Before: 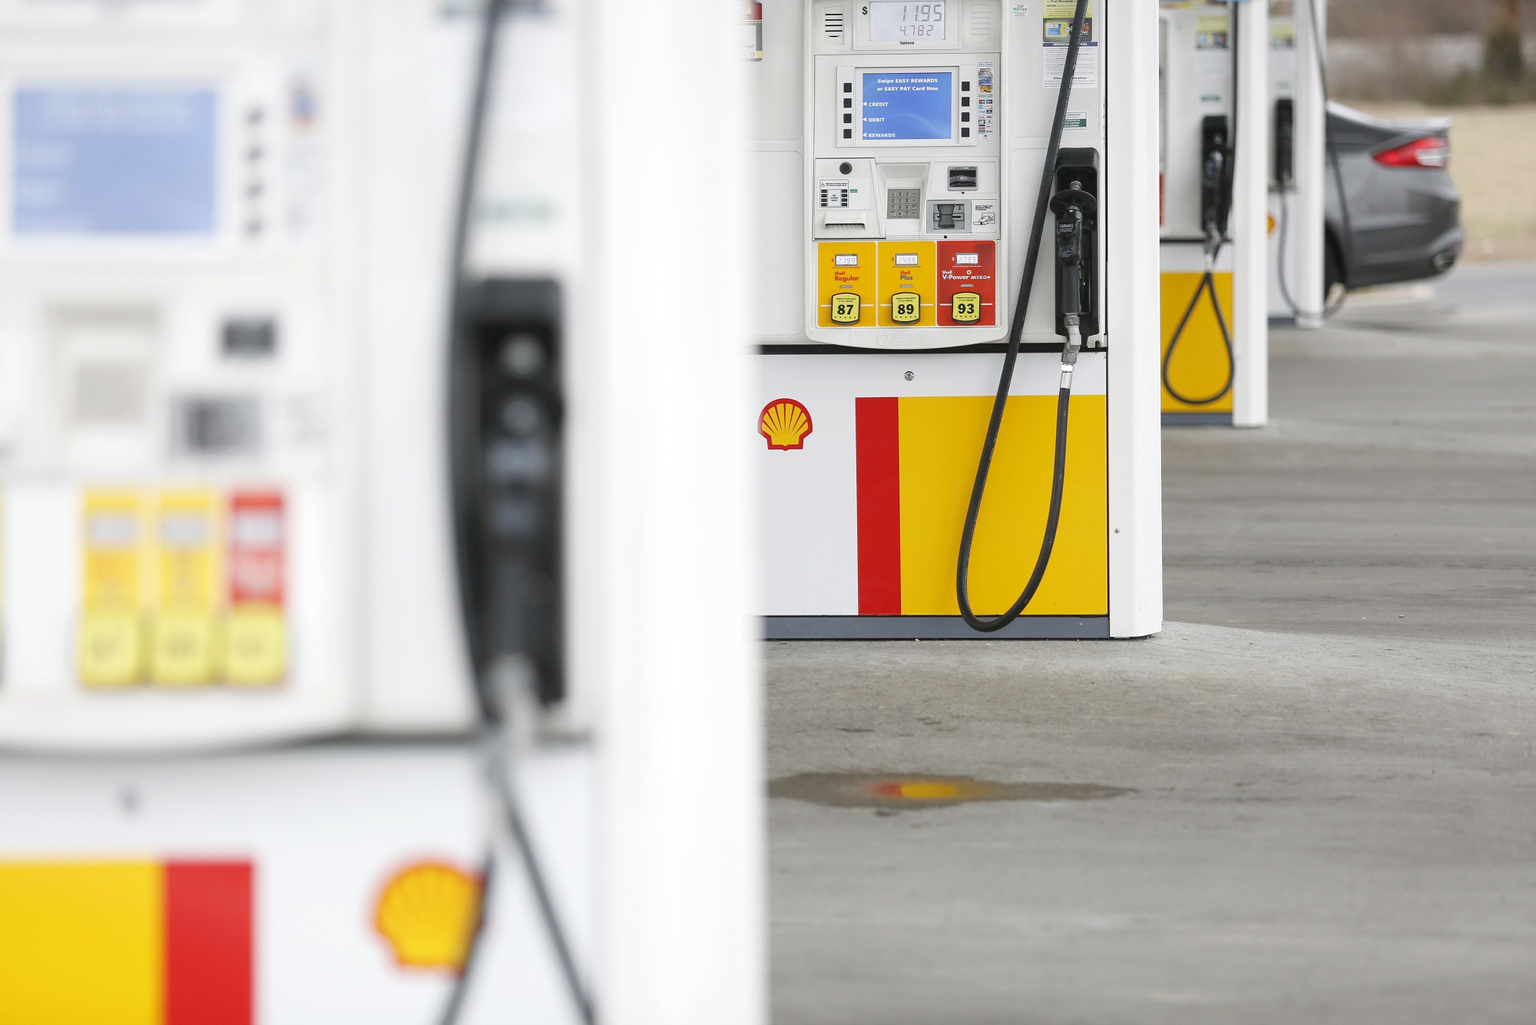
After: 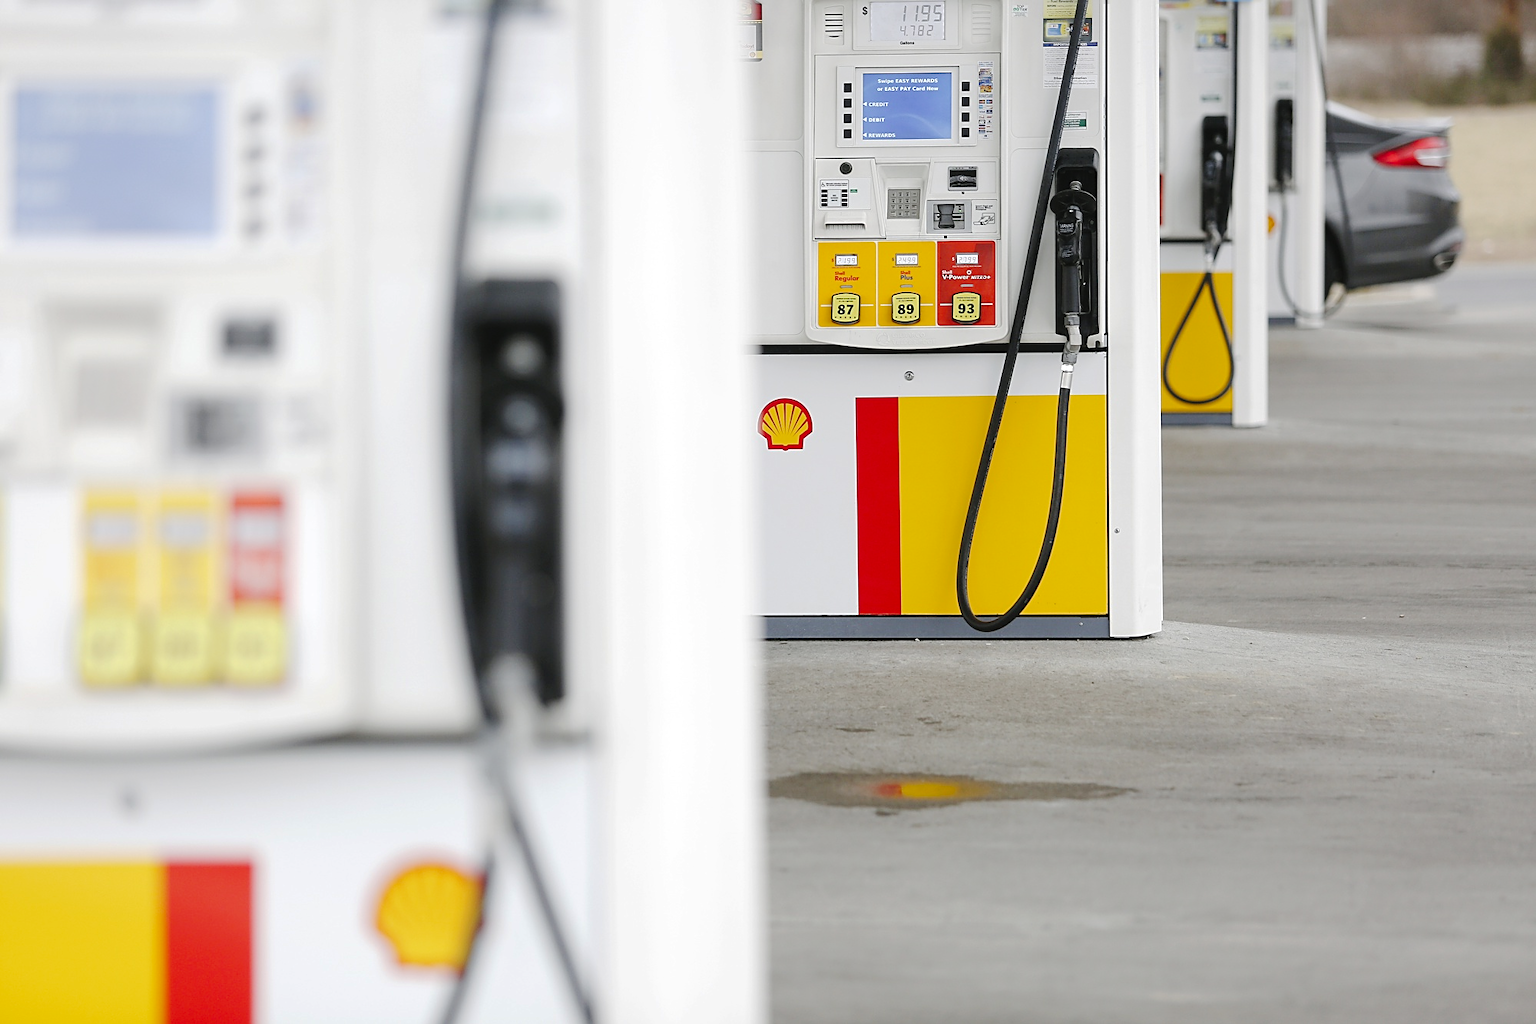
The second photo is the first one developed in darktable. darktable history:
tone curve: curves: ch0 [(0, 0) (0.003, 0.012) (0.011, 0.014) (0.025, 0.02) (0.044, 0.034) (0.069, 0.047) (0.1, 0.063) (0.136, 0.086) (0.177, 0.131) (0.224, 0.183) (0.277, 0.243) (0.335, 0.317) (0.399, 0.403) (0.468, 0.488) (0.543, 0.573) (0.623, 0.649) (0.709, 0.718) (0.801, 0.795) (0.898, 0.872) (1, 1)], preserve colors none
sharpen: on, module defaults
